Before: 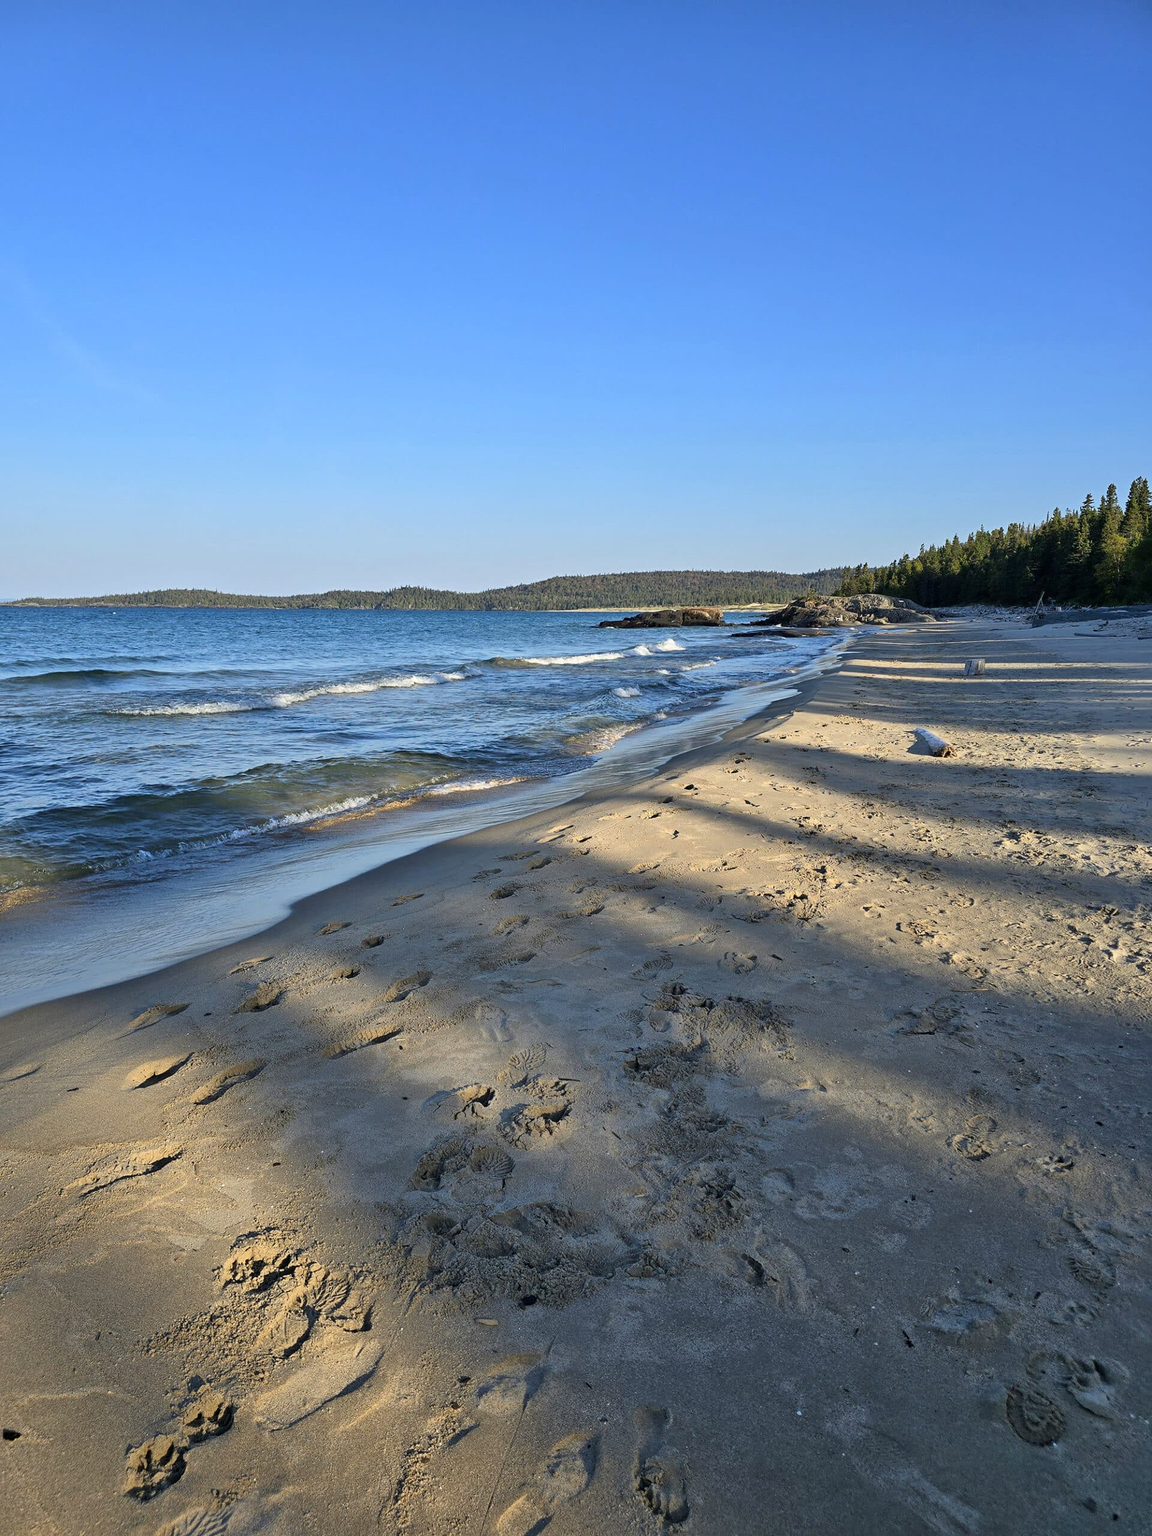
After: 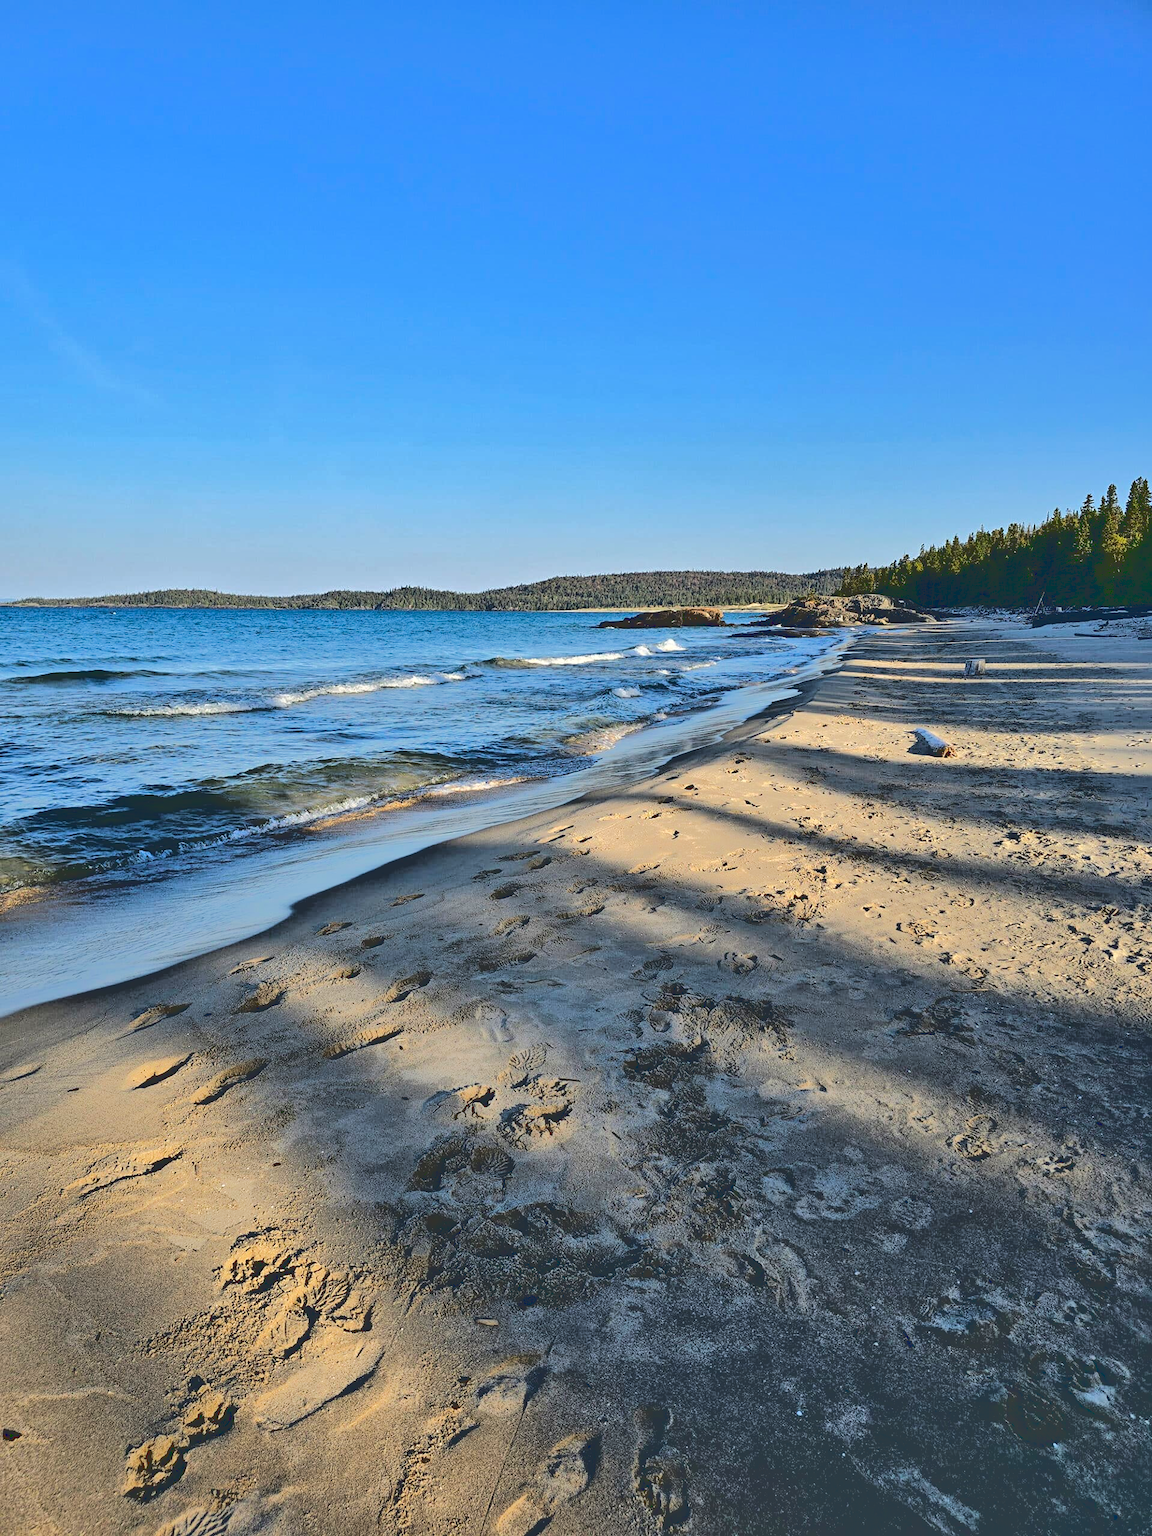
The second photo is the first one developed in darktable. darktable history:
base curve: curves: ch0 [(0.065, 0.026) (0.236, 0.358) (0.53, 0.546) (0.777, 0.841) (0.924, 0.992)], preserve colors average RGB
shadows and highlights: soften with gaussian
white balance: emerald 1
